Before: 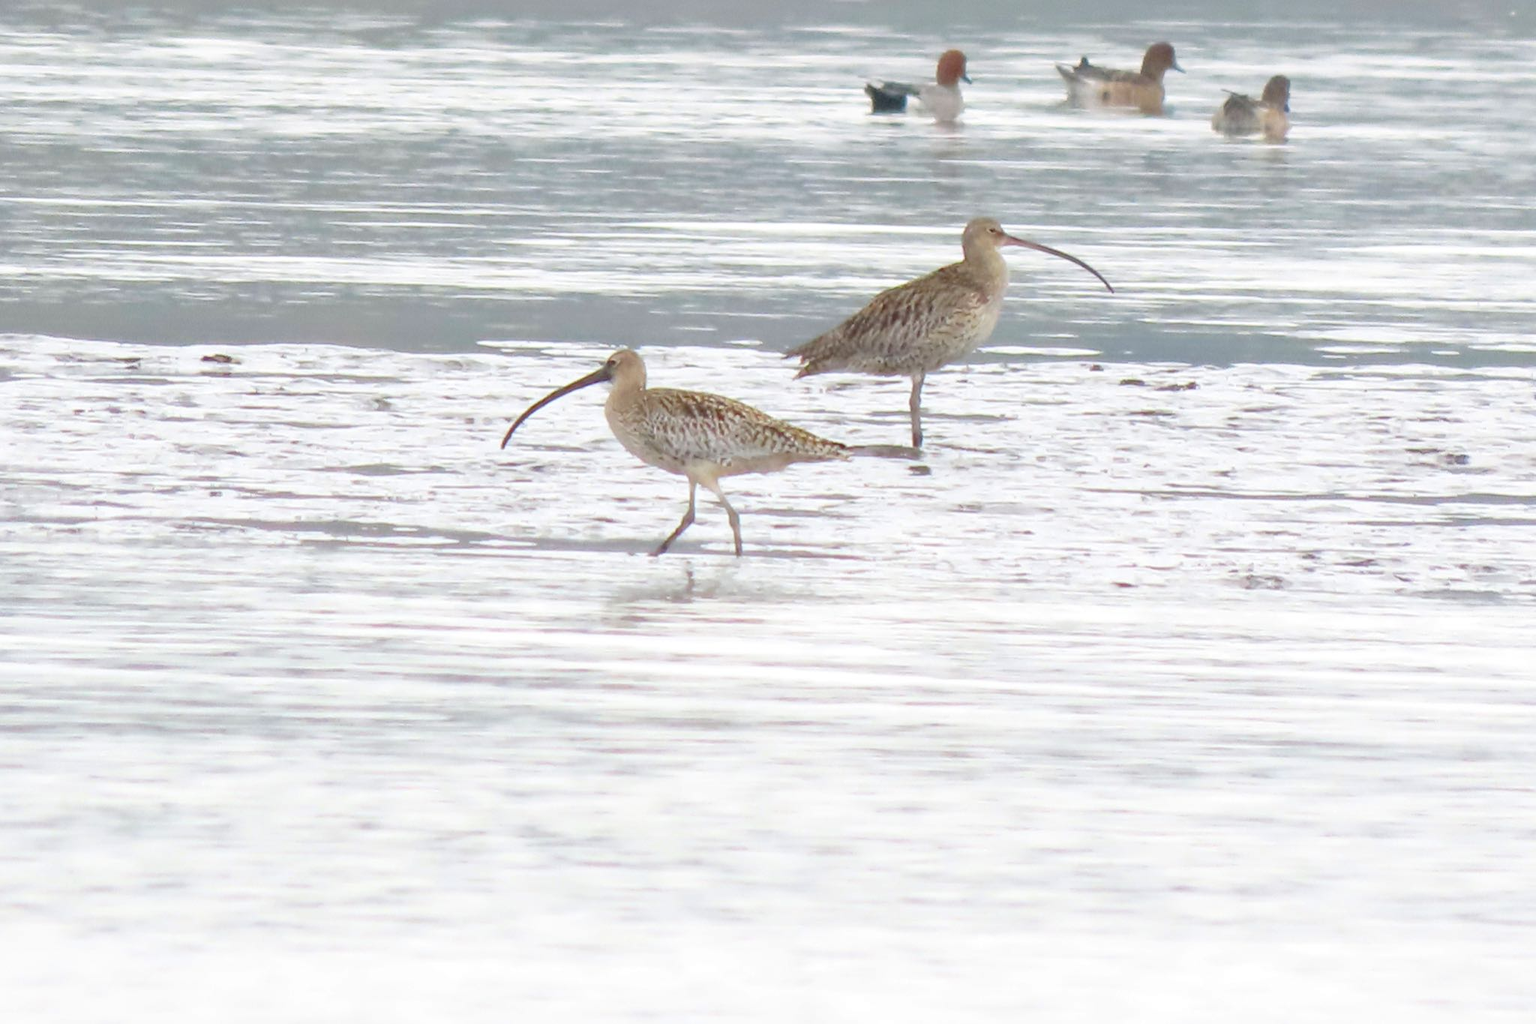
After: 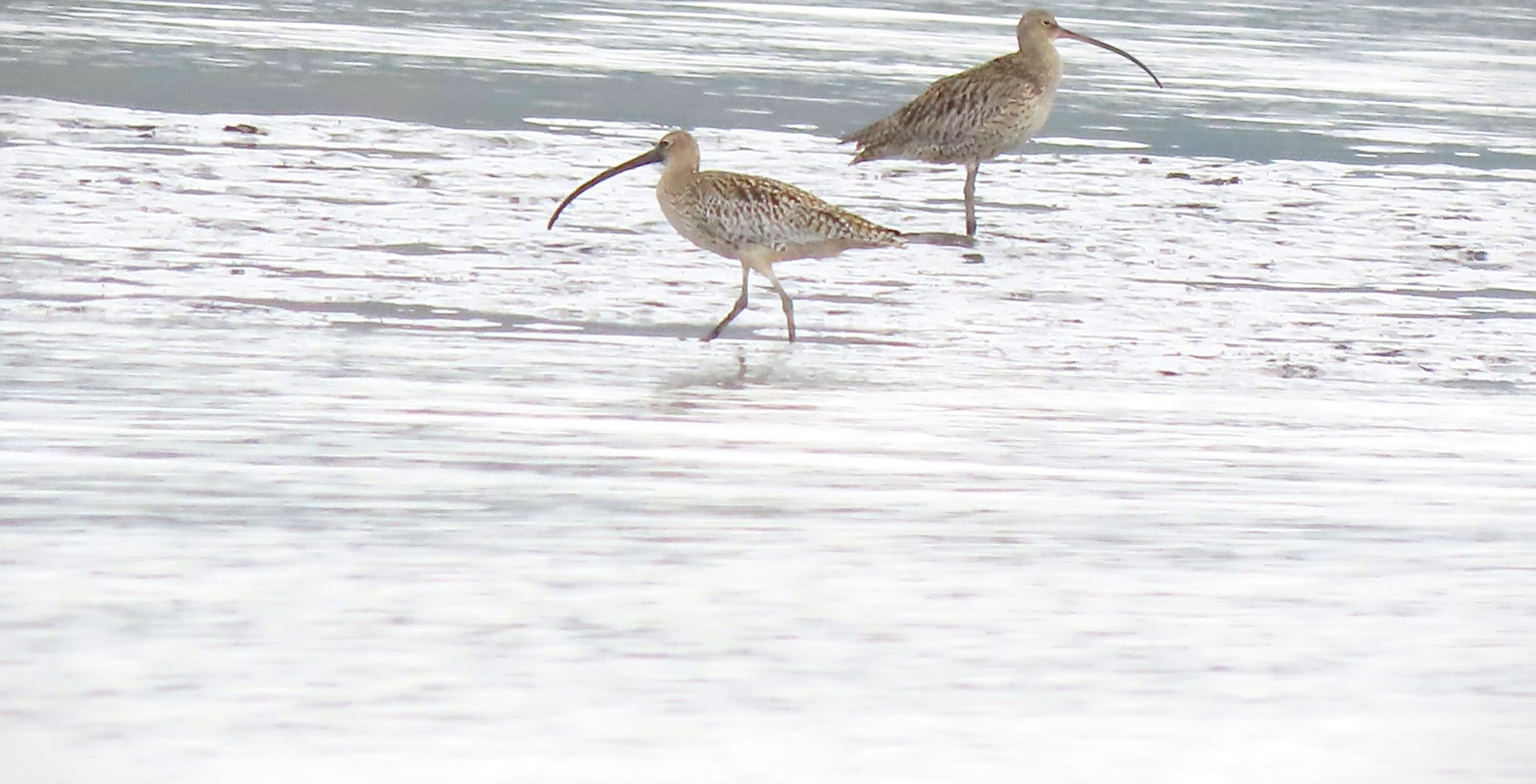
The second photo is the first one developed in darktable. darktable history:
crop and rotate: top 18.507%
vignetting: fall-off start 100%, brightness -0.282, width/height ratio 1.31
rotate and perspective: rotation 0.679°, lens shift (horizontal) 0.136, crop left 0.009, crop right 0.991, crop top 0.078, crop bottom 0.95
sharpen: on, module defaults
